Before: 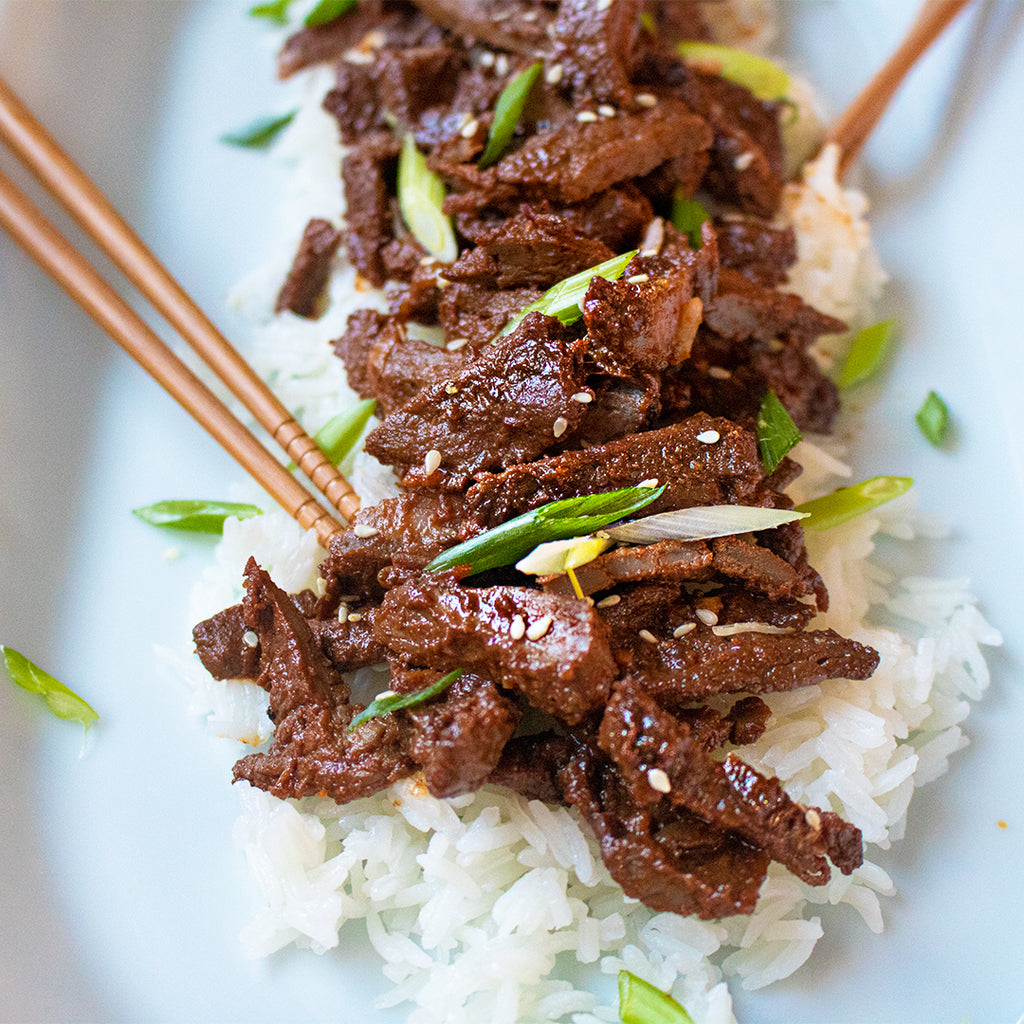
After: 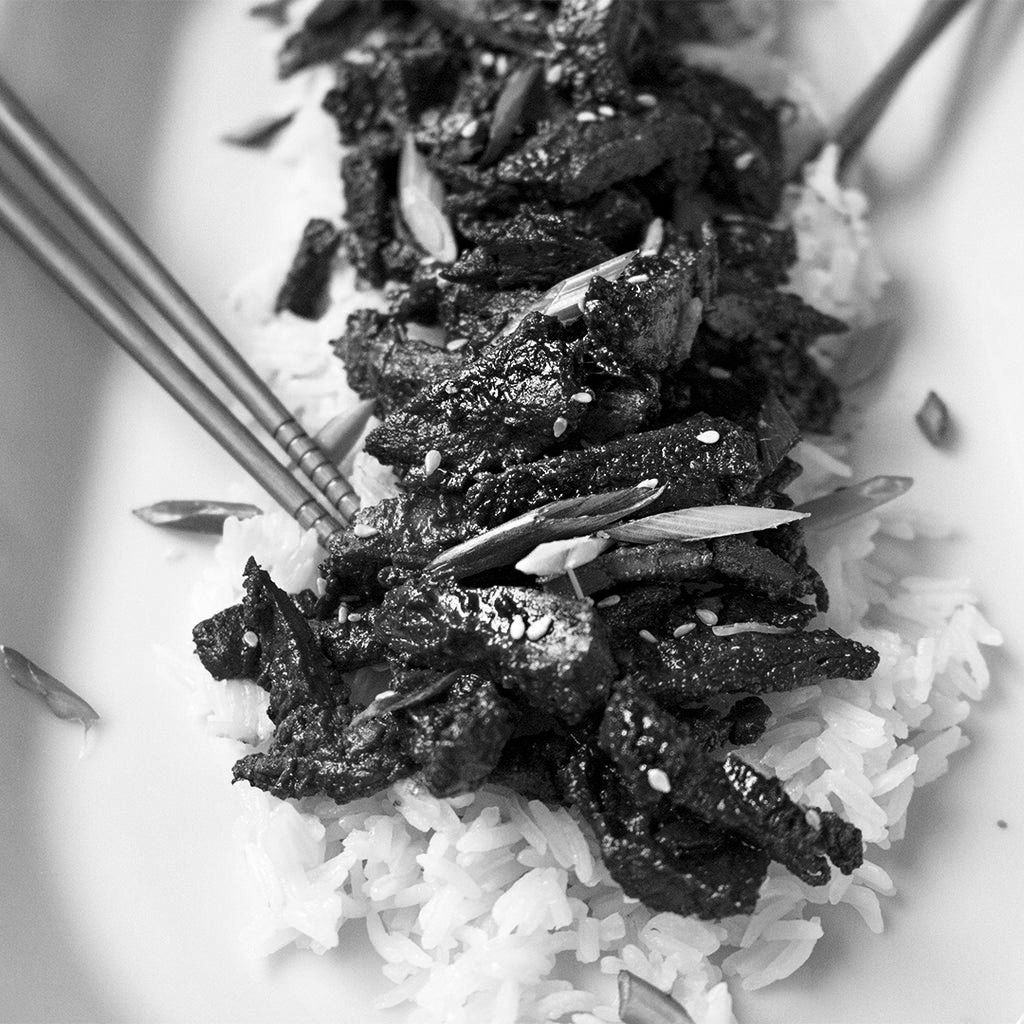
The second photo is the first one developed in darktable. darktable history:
contrast brightness saturation: contrast 0.067, brightness -0.145, saturation 0.111
color calibration: output gray [0.246, 0.254, 0.501, 0], gray › normalize channels true, illuminant as shot in camera, x 0.37, y 0.382, temperature 4320.31 K, gamut compression 0.01
